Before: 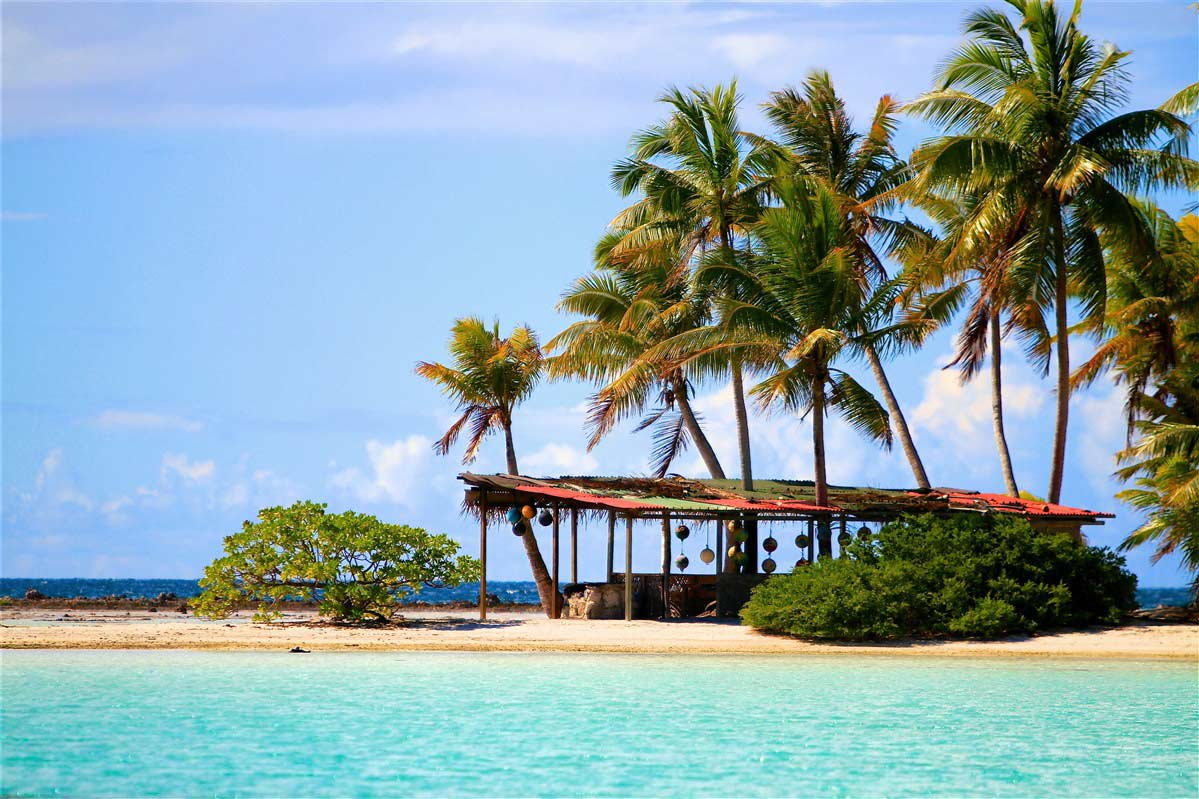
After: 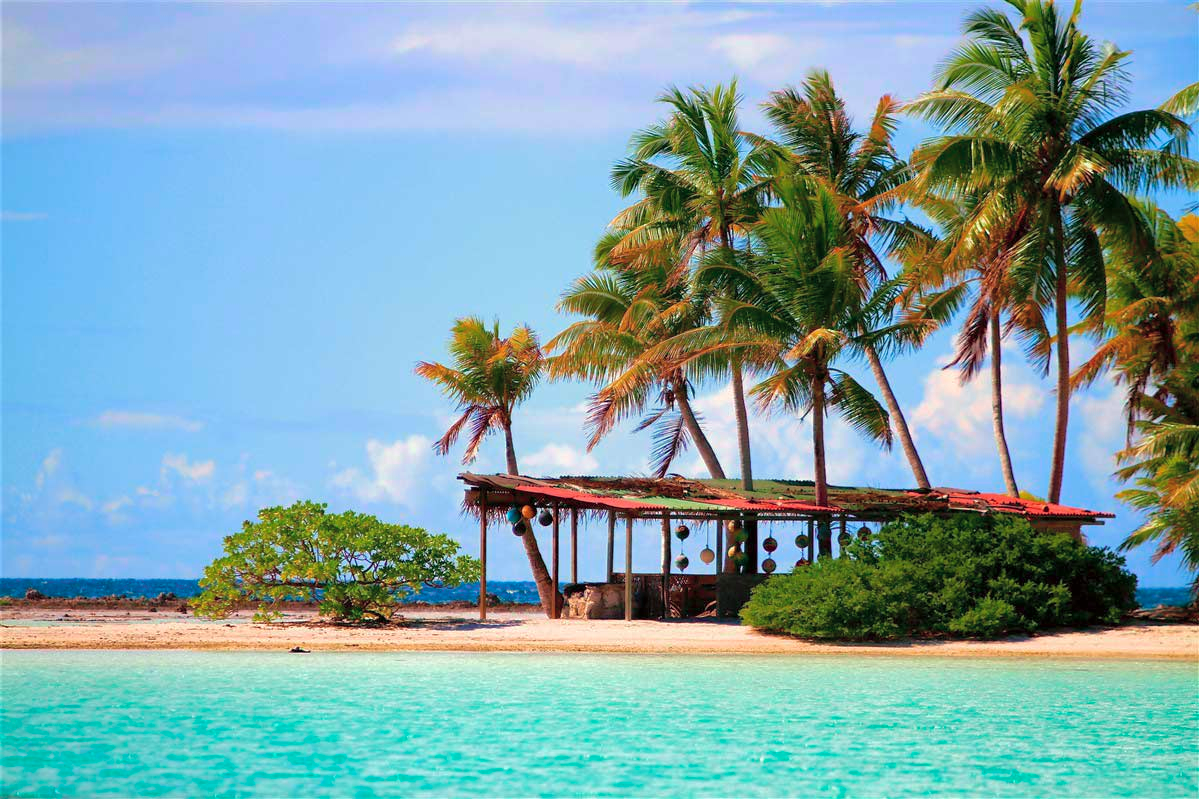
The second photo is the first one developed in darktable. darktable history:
tone curve: curves: ch0 [(0, 0) (0.045, 0.074) (0.883, 0.858) (1, 1)]; ch1 [(0, 0) (0.149, 0.074) (0.379, 0.327) (0.427, 0.401) (0.489, 0.479) (0.505, 0.515) (0.537, 0.573) (0.563, 0.599) (1, 1)]; ch2 [(0, 0) (0.307, 0.298) (0.388, 0.375) (0.443, 0.456) (0.485, 0.492) (1, 1)], color space Lab, independent channels, preserve colors none
